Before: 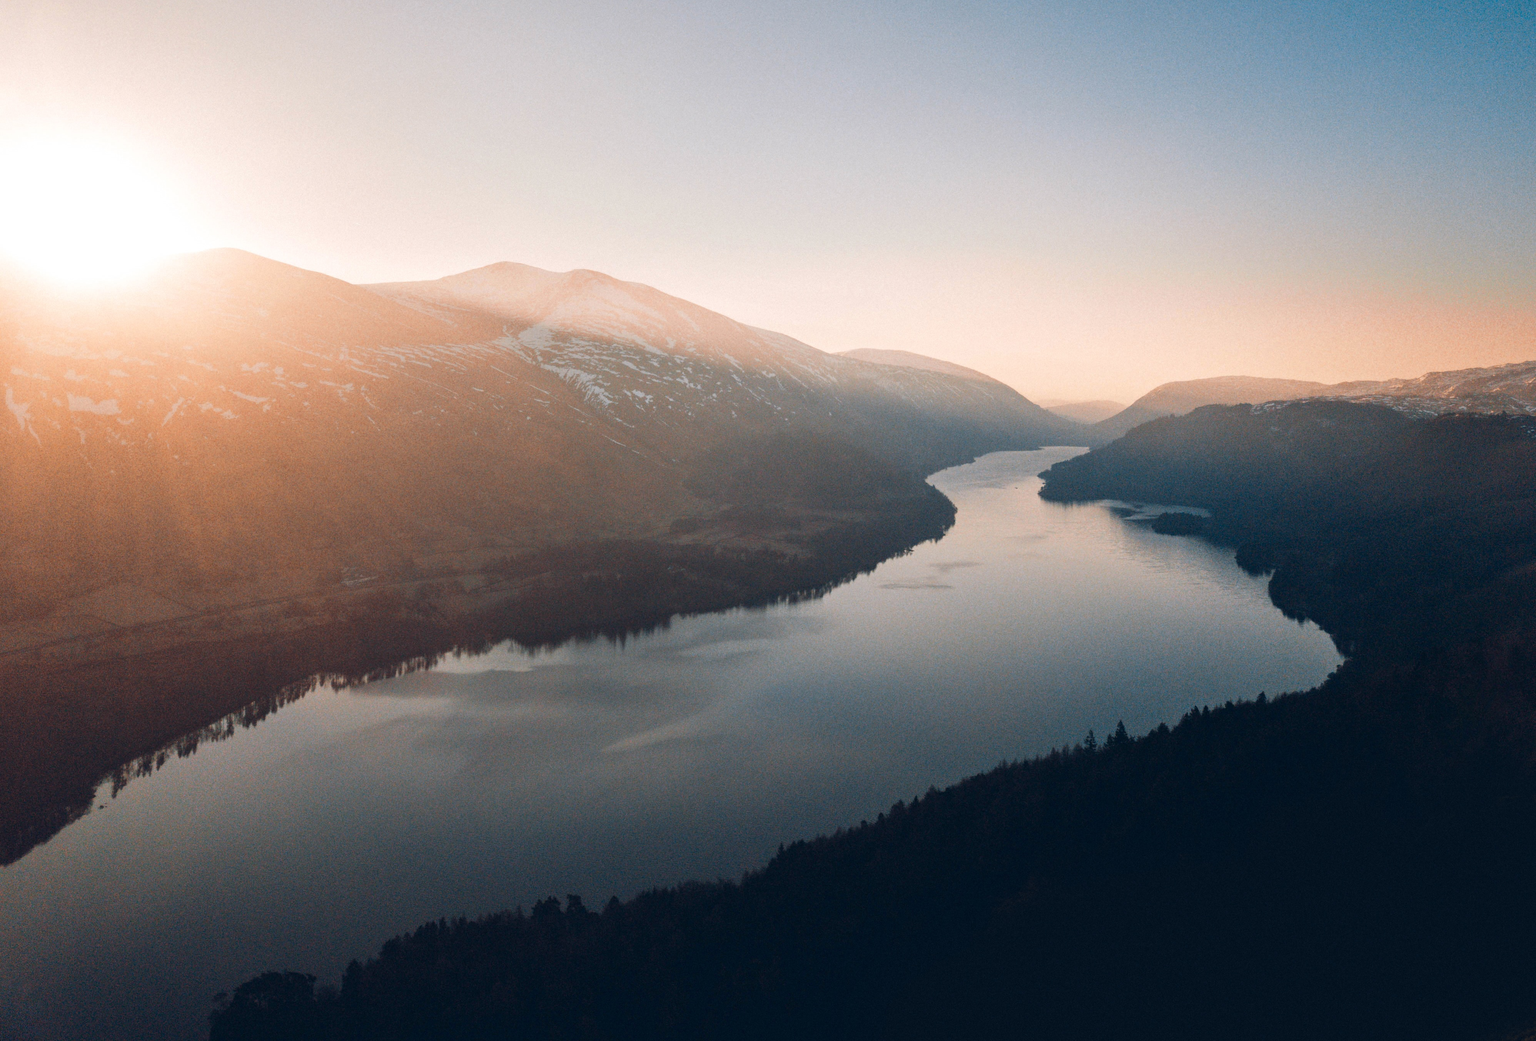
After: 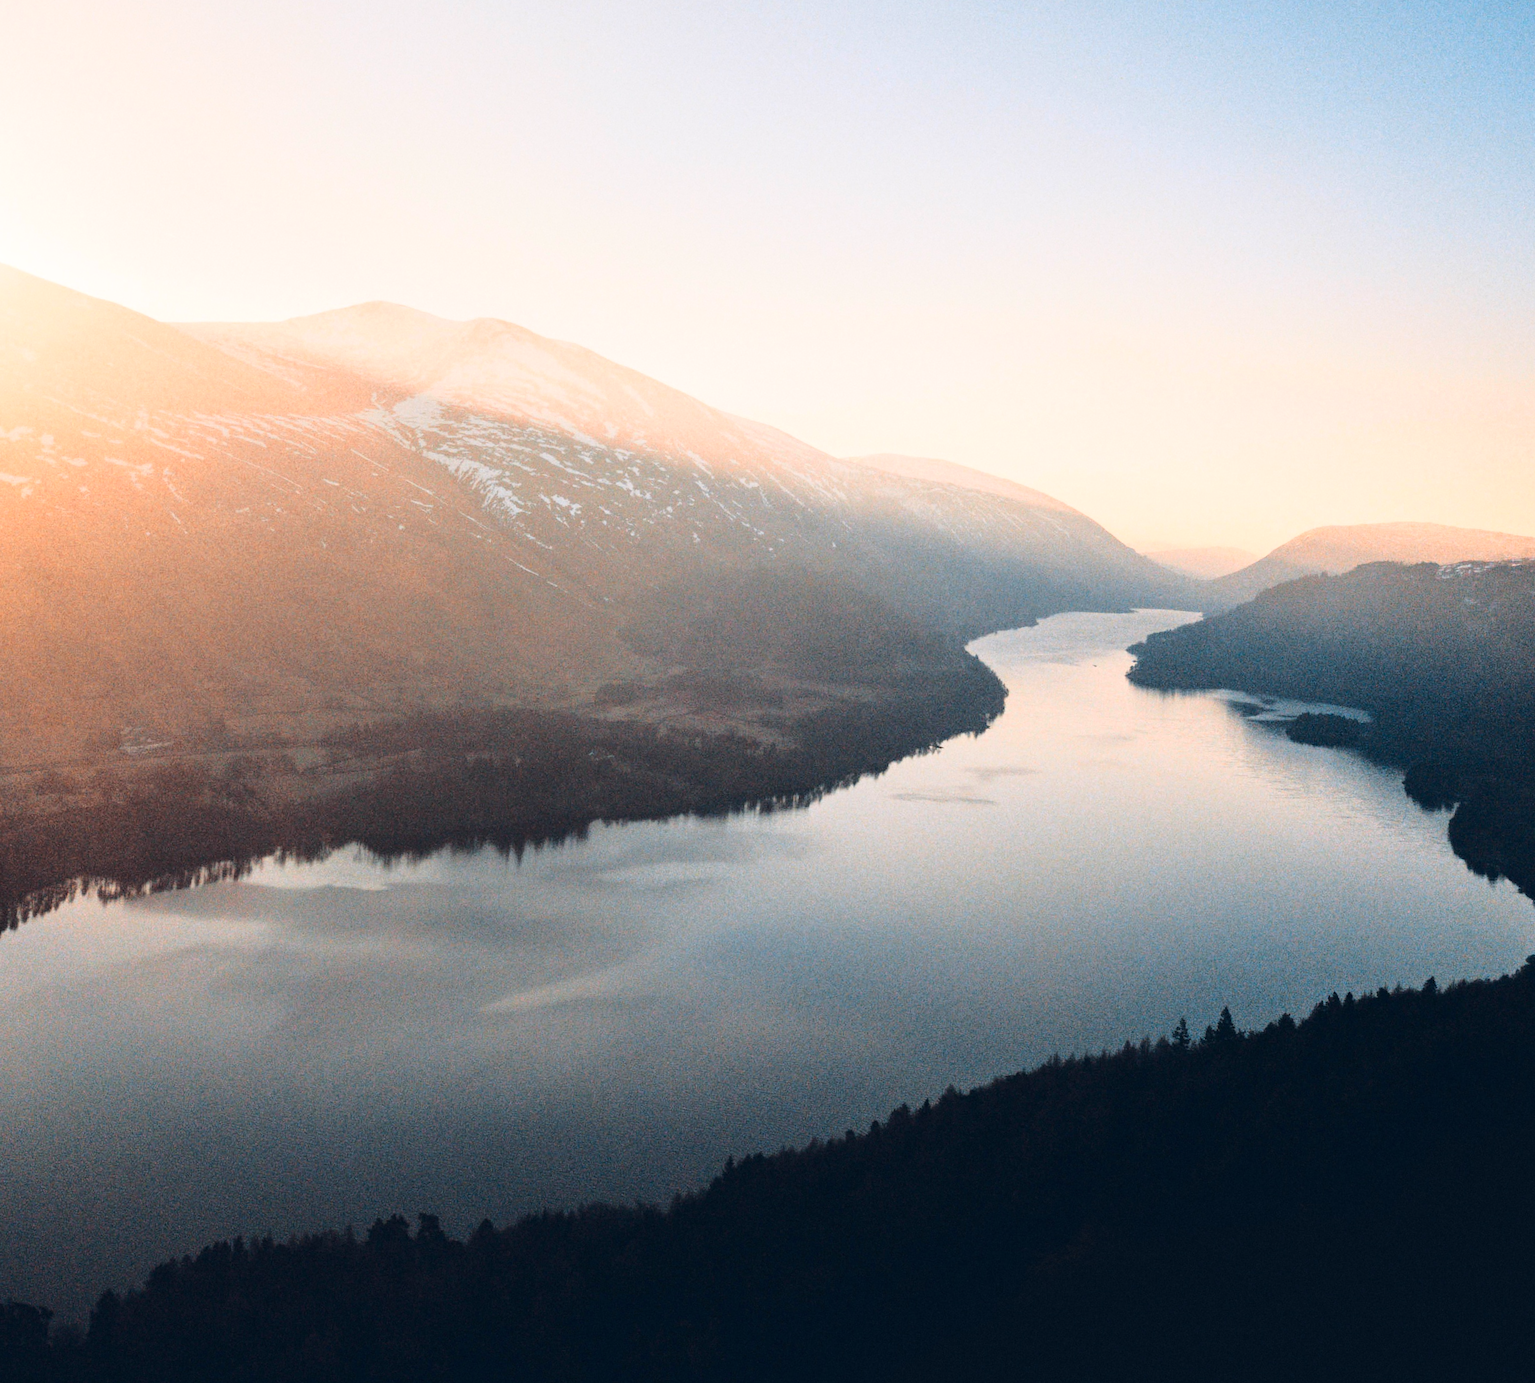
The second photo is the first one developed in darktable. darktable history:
crop and rotate: angle -3.13°, left 13.982%, top 0.024%, right 10.823%, bottom 0.068%
base curve: curves: ch0 [(0, 0) (0.028, 0.03) (0.121, 0.232) (0.46, 0.748) (0.859, 0.968) (1, 1)]
